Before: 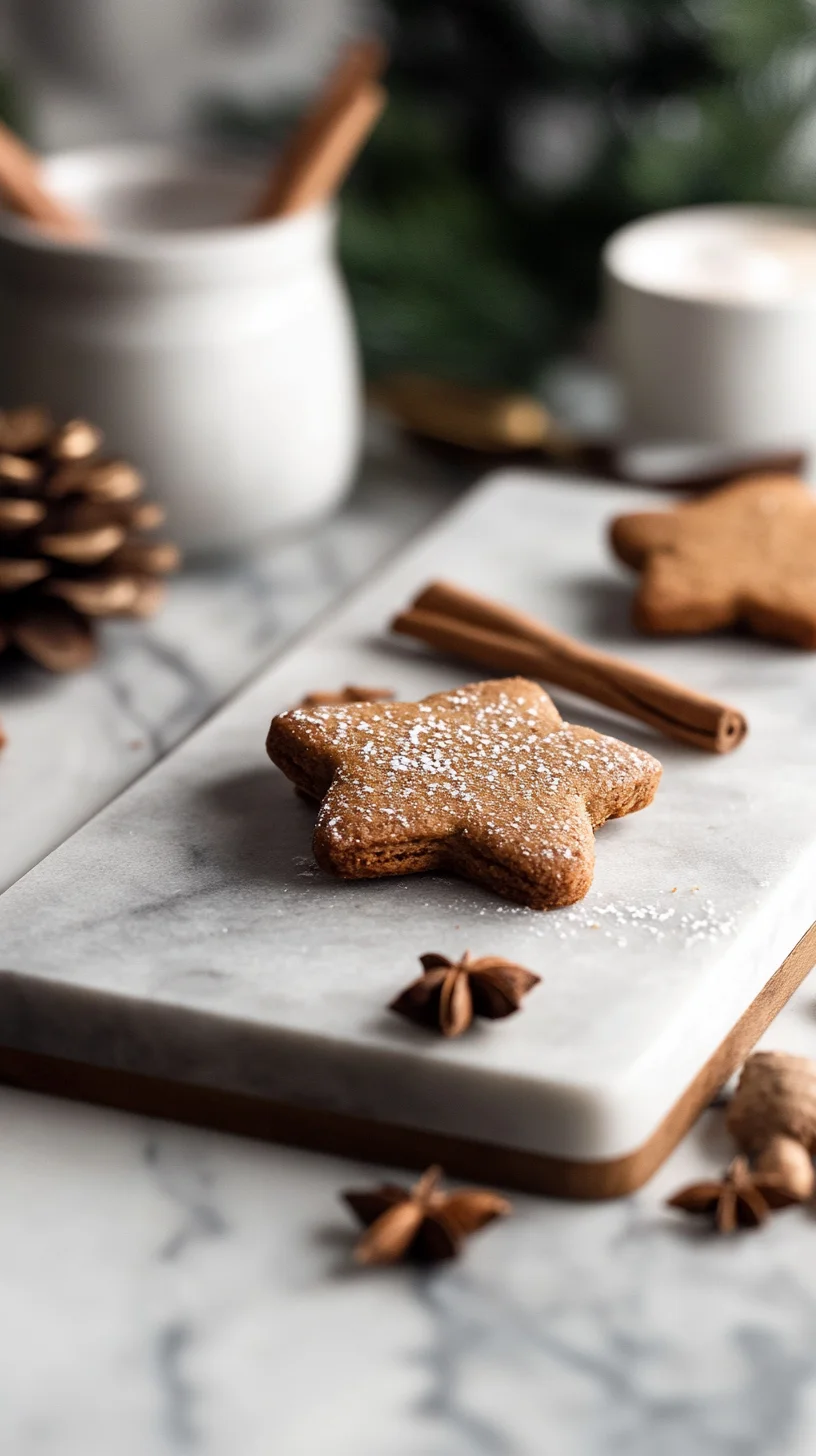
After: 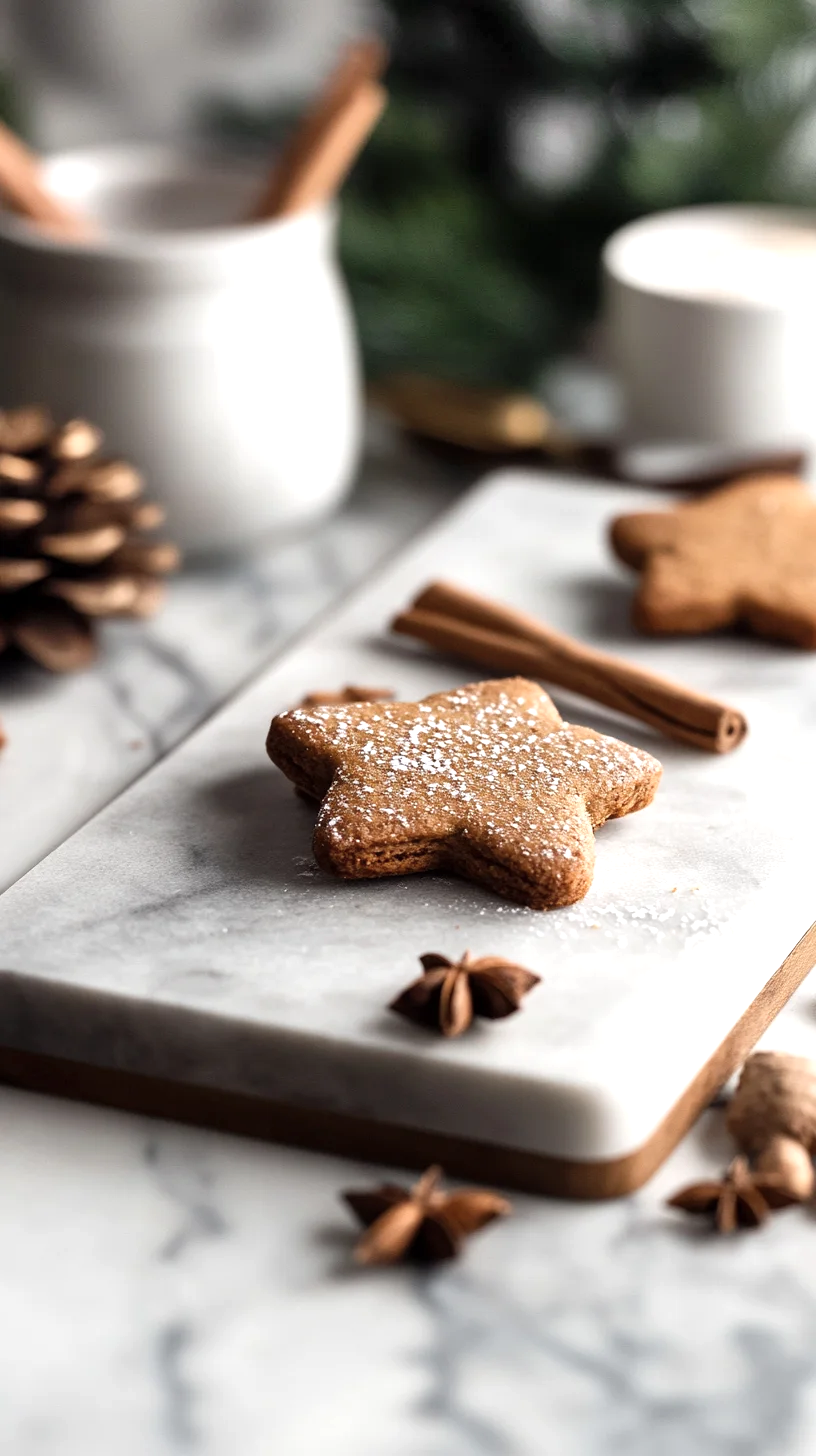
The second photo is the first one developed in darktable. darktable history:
shadows and highlights: radius 112.65, shadows 50.86, white point adjustment 9.03, highlights -5.07, soften with gaussian
